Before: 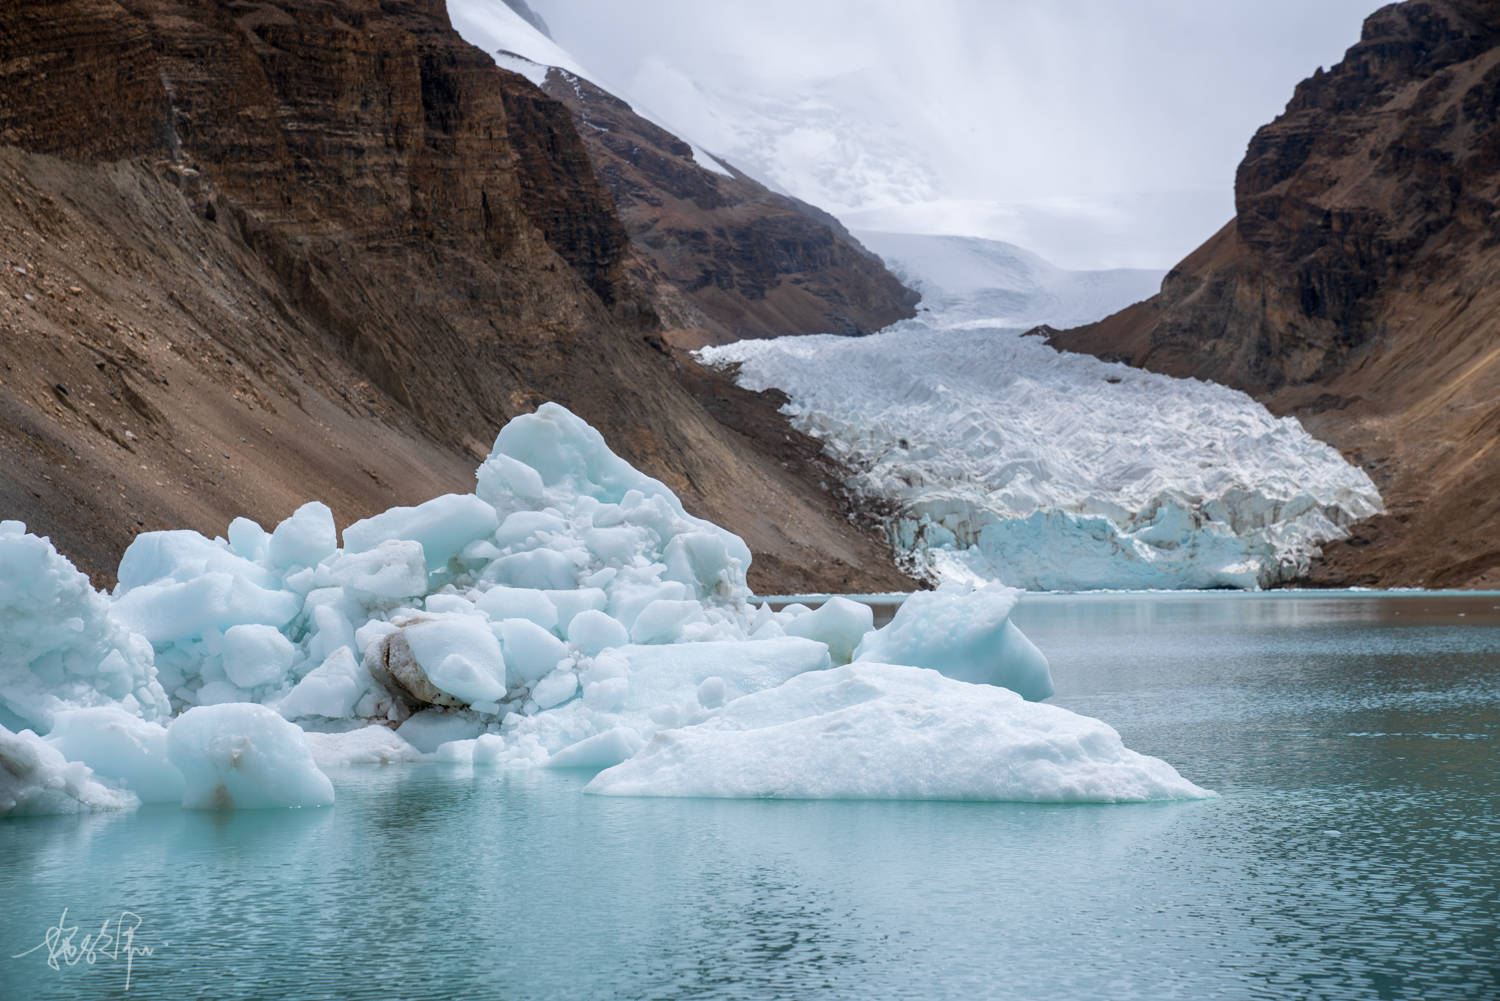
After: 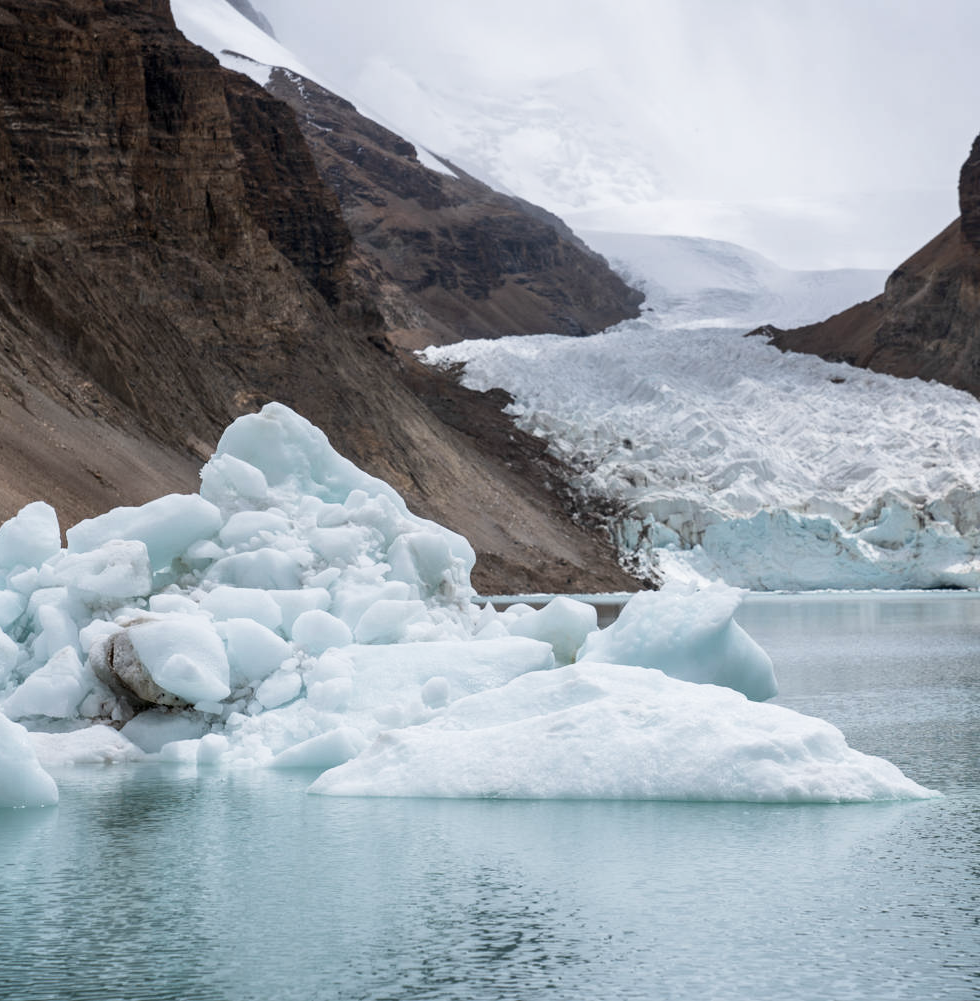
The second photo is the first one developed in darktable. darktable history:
crop and rotate: left 18.41%, right 16.206%
tone curve: curves: ch0 [(0, 0) (0.003, 0.003) (0.011, 0.012) (0.025, 0.026) (0.044, 0.046) (0.069, 0.072) (0.1, 0.104) (0.136, 0.141) (0.177, 0.185) (0.224, 0.234) (0.277, 0.289) (0.335, 0.349) (0.399, 0.415) (0.468, 0.488) (0.543, 0.566) (0.623, 0.649) (0.709, 0.739) (0.801, 0.834) (0.898, 0.923) (1, 1)], preserve colors none
exposure: exposure -0.071 EV, compensate highlight preservation false
contrast brightness saturation: contrast 0.1, saturation -0.302
